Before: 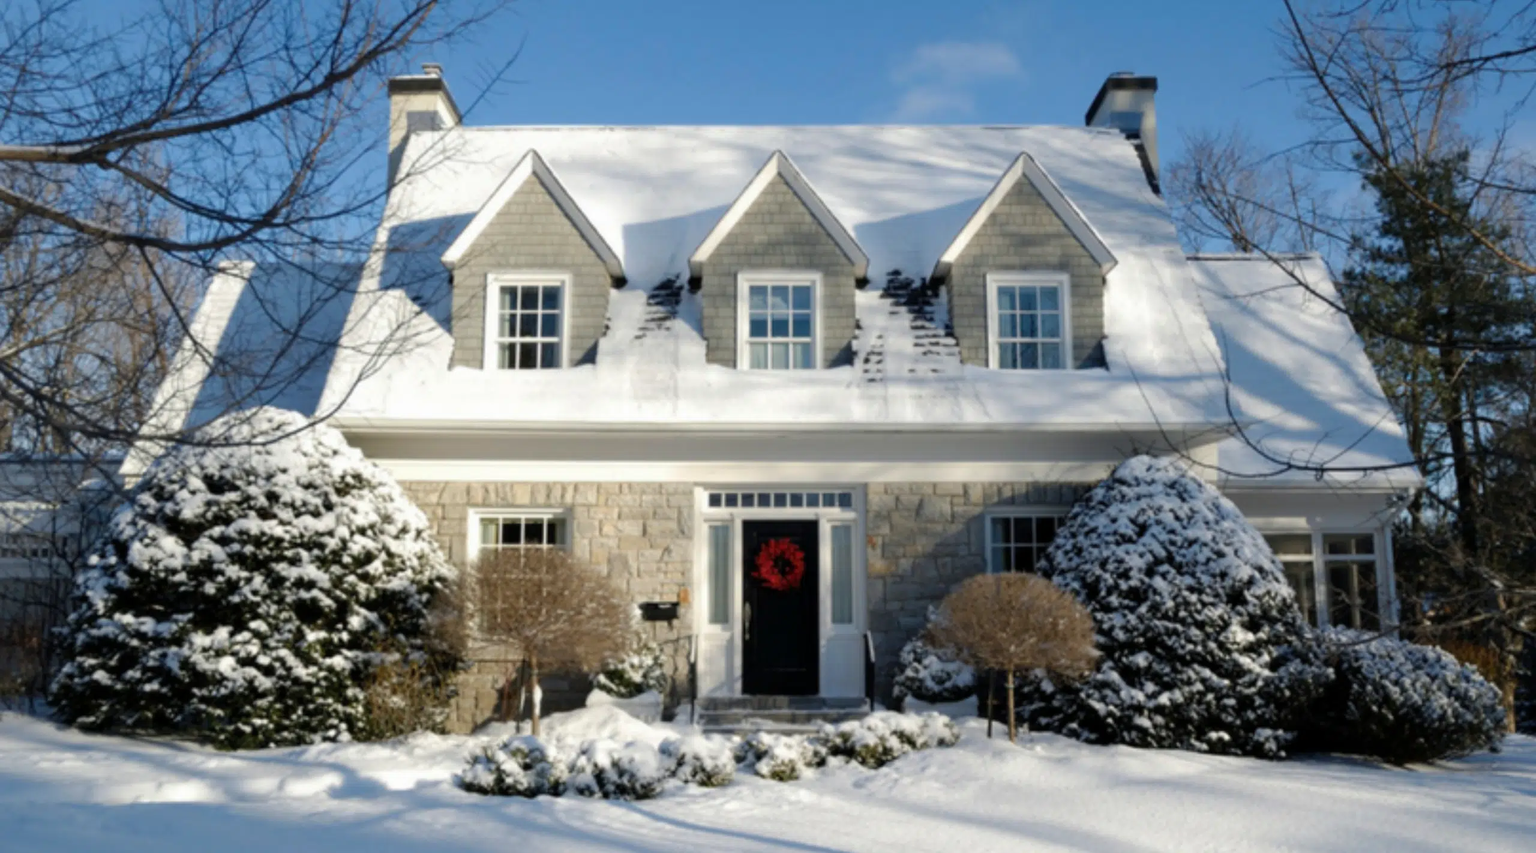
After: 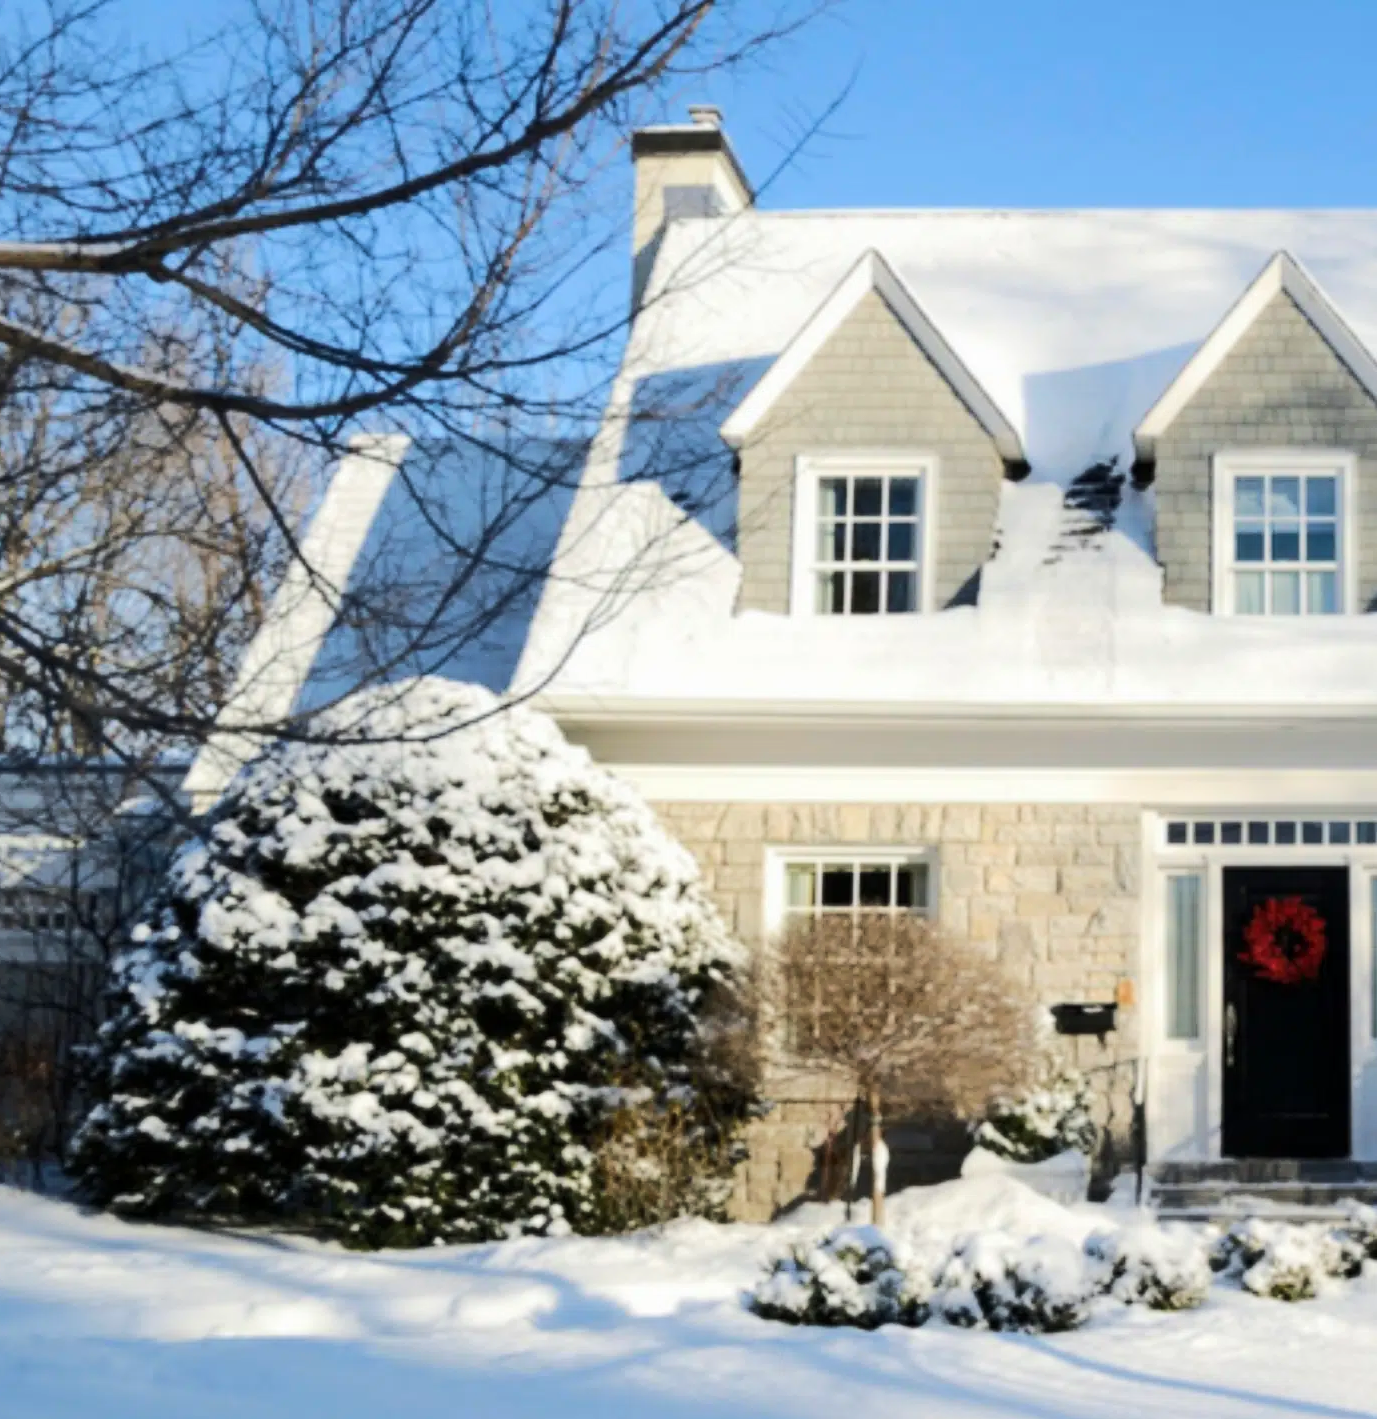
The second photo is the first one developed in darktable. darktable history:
crop: left 0.587%, right 45.588%, bottom 0.086%
rgb curve: curves: ch0 [(0, 0) (0.284, 0.292) (0.505, 0.644) (1, 1)]; ch1 [(0, 0) (0.284, 0.292) (0.505, 0.644) (1, 1)]; ch2 [(0, 0) (0.284, 0.292) (0.505, 0.644) (1, 1)], compensate middle gray true
